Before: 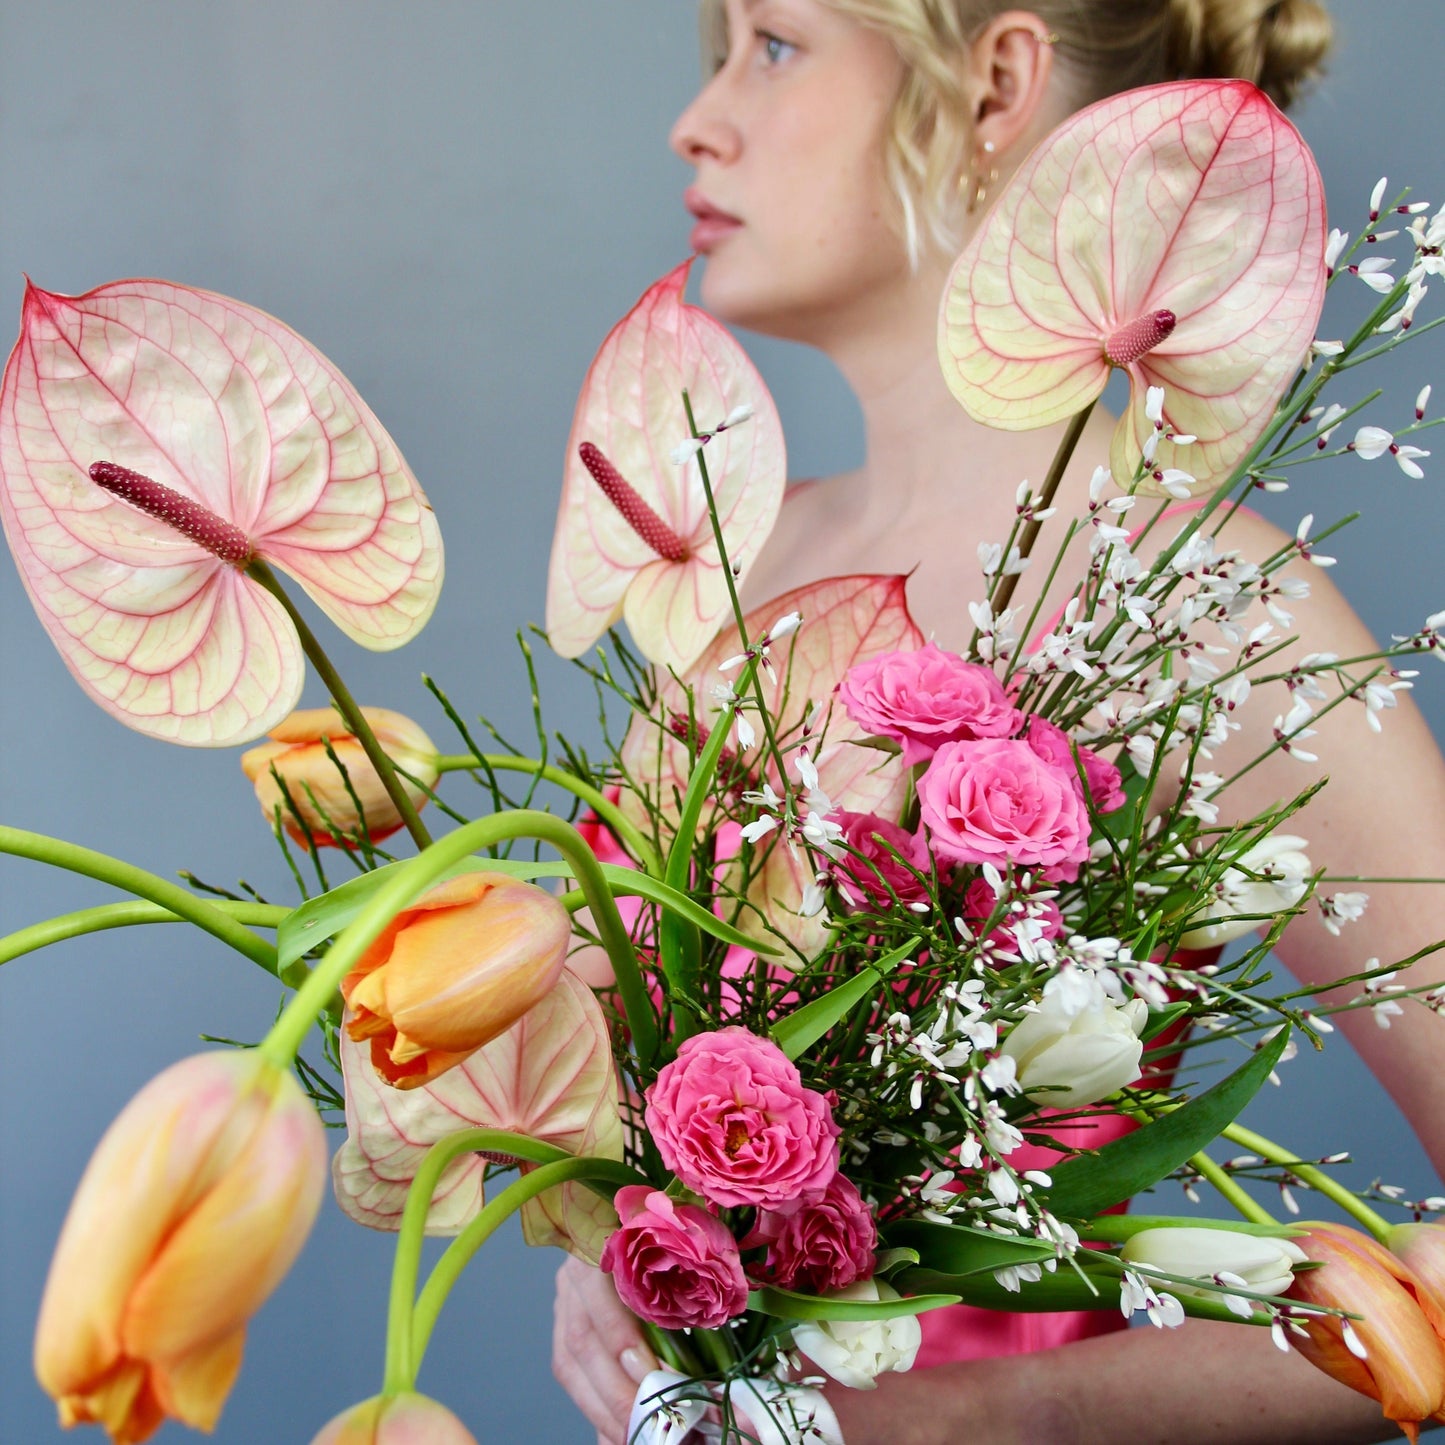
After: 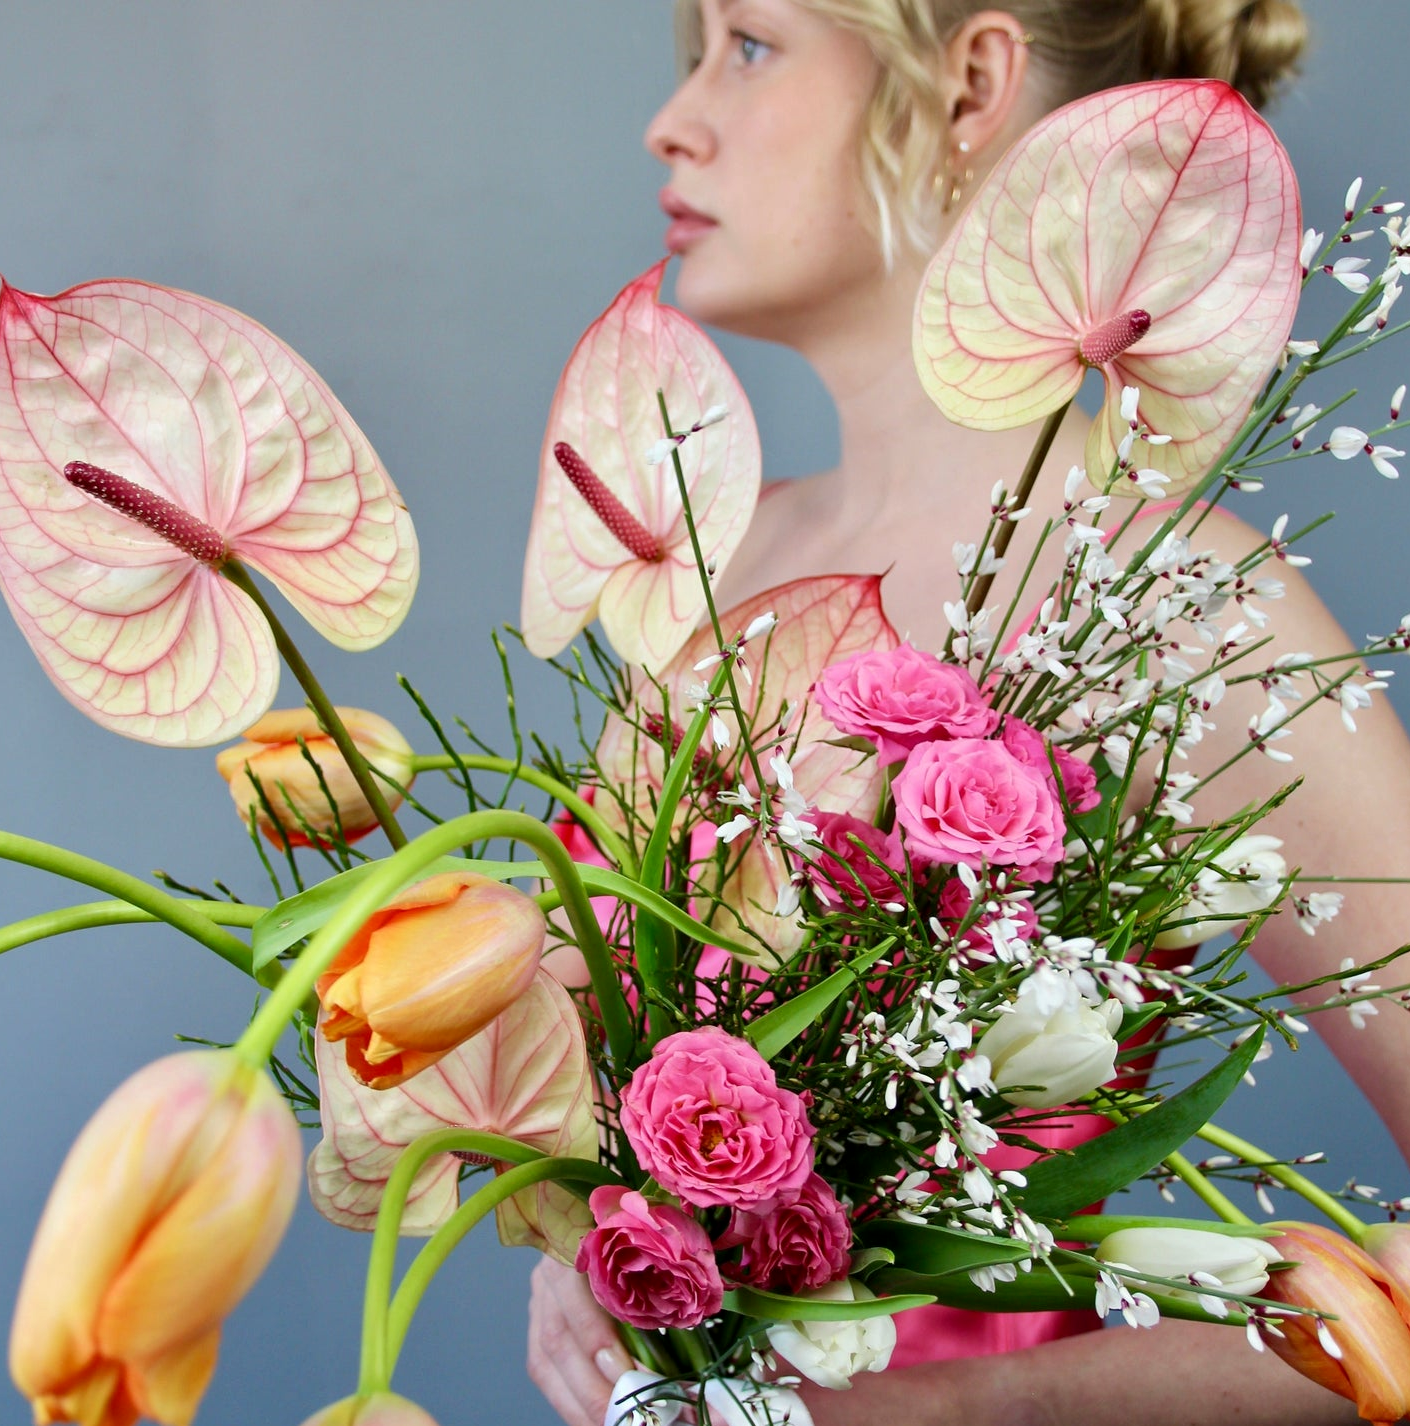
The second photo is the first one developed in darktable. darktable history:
local contrast: mode bilateral grid, contrast 10, coarseness 25, detail 110%, midtone range 0.2
crop and rotate: left 1.774%, right 0.633%, bottom 1.28%
exposure: black level correction 0.001, compensate highlight preservation false
